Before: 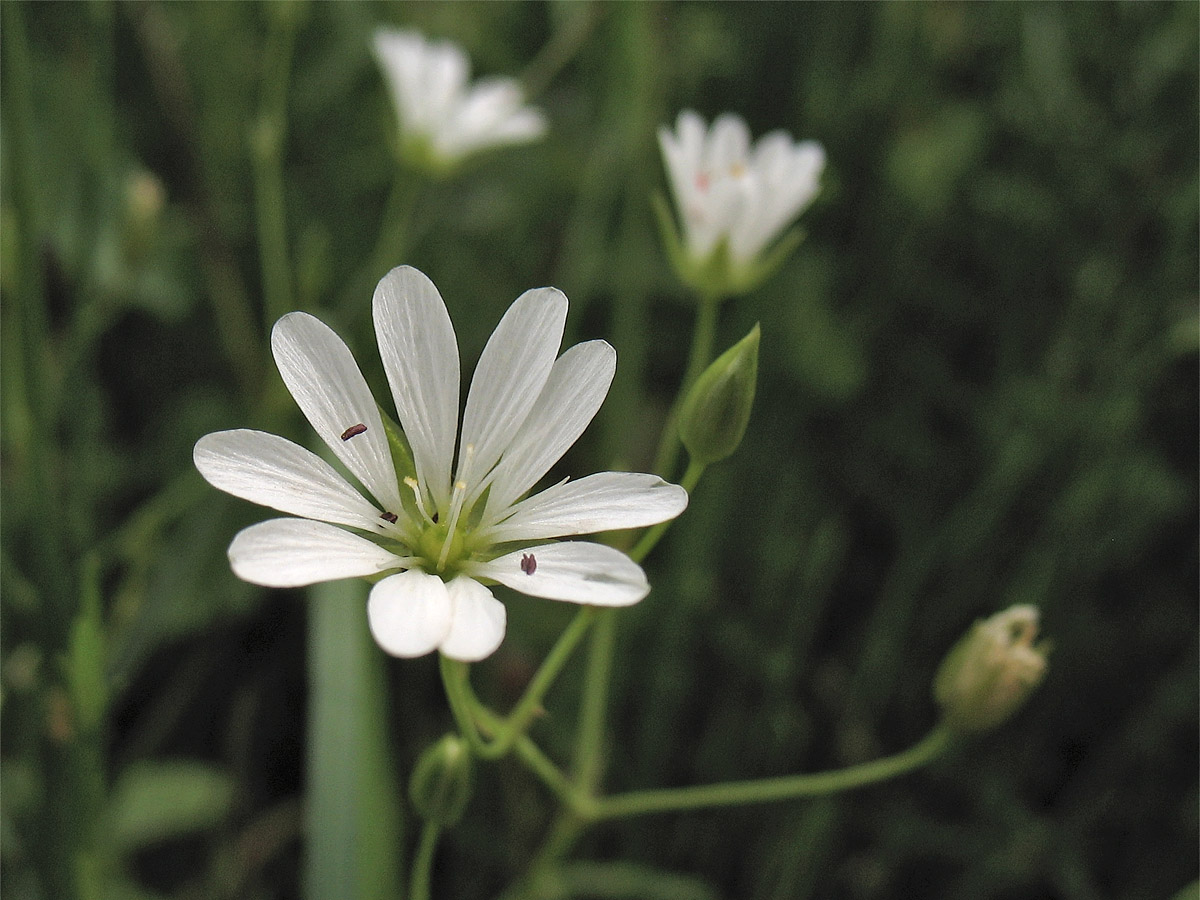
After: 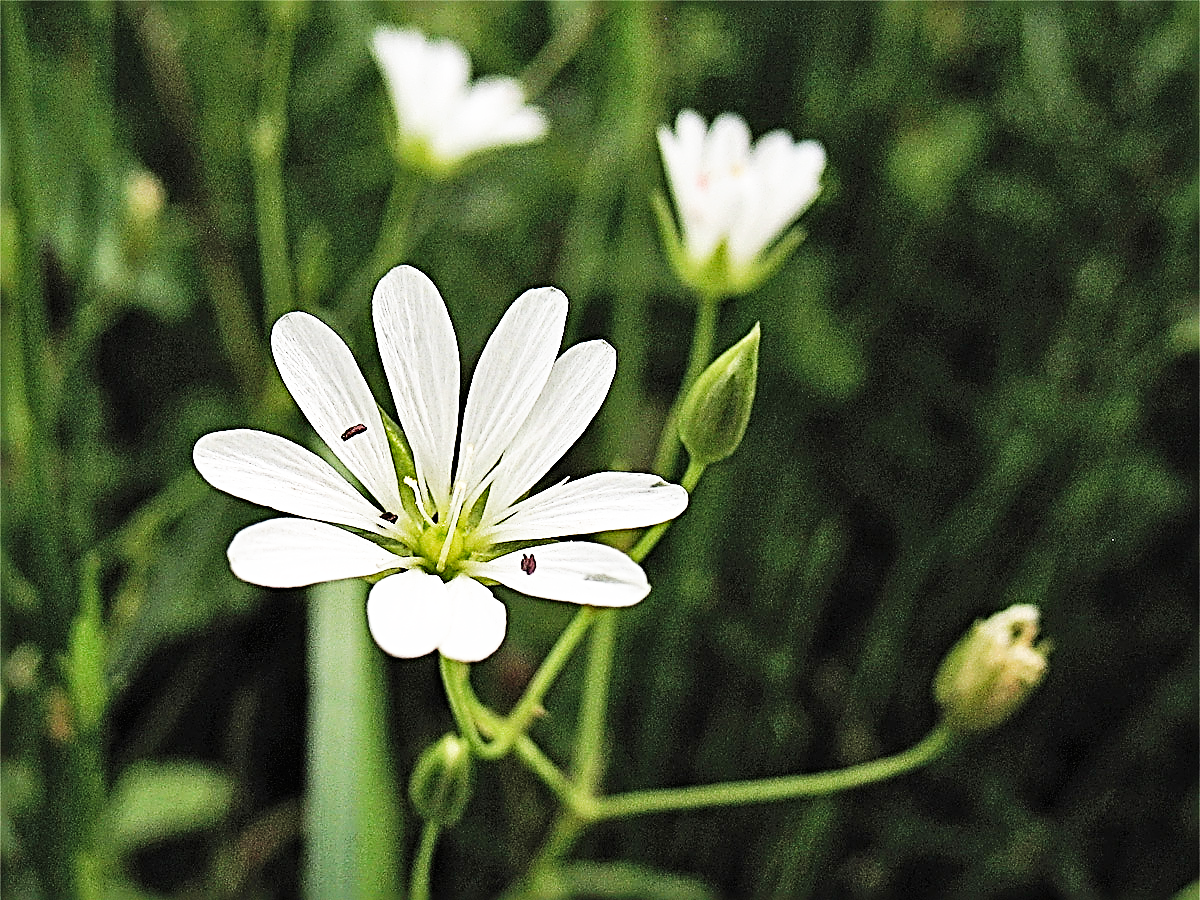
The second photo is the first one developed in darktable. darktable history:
base curve: curves: ch0 [(0, 0) (0.007, 0.004) (0.027, 0.03) (0.046, 0.07) (0.207, 0.54) (0.442, 0.872) (0.673, 0.972) (1, 1)], preserve colors none
sharpen: radius 3.143, amount 1.725
